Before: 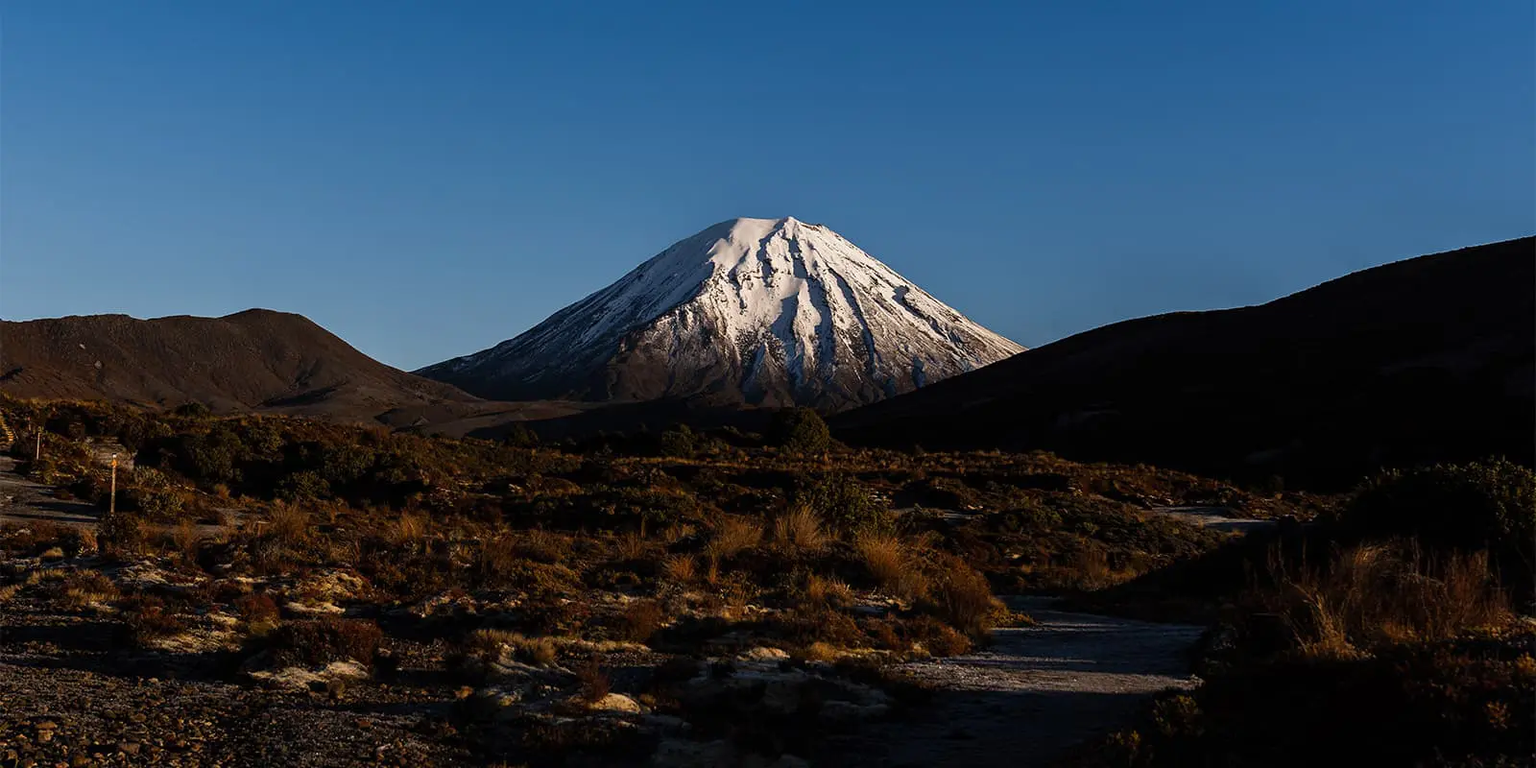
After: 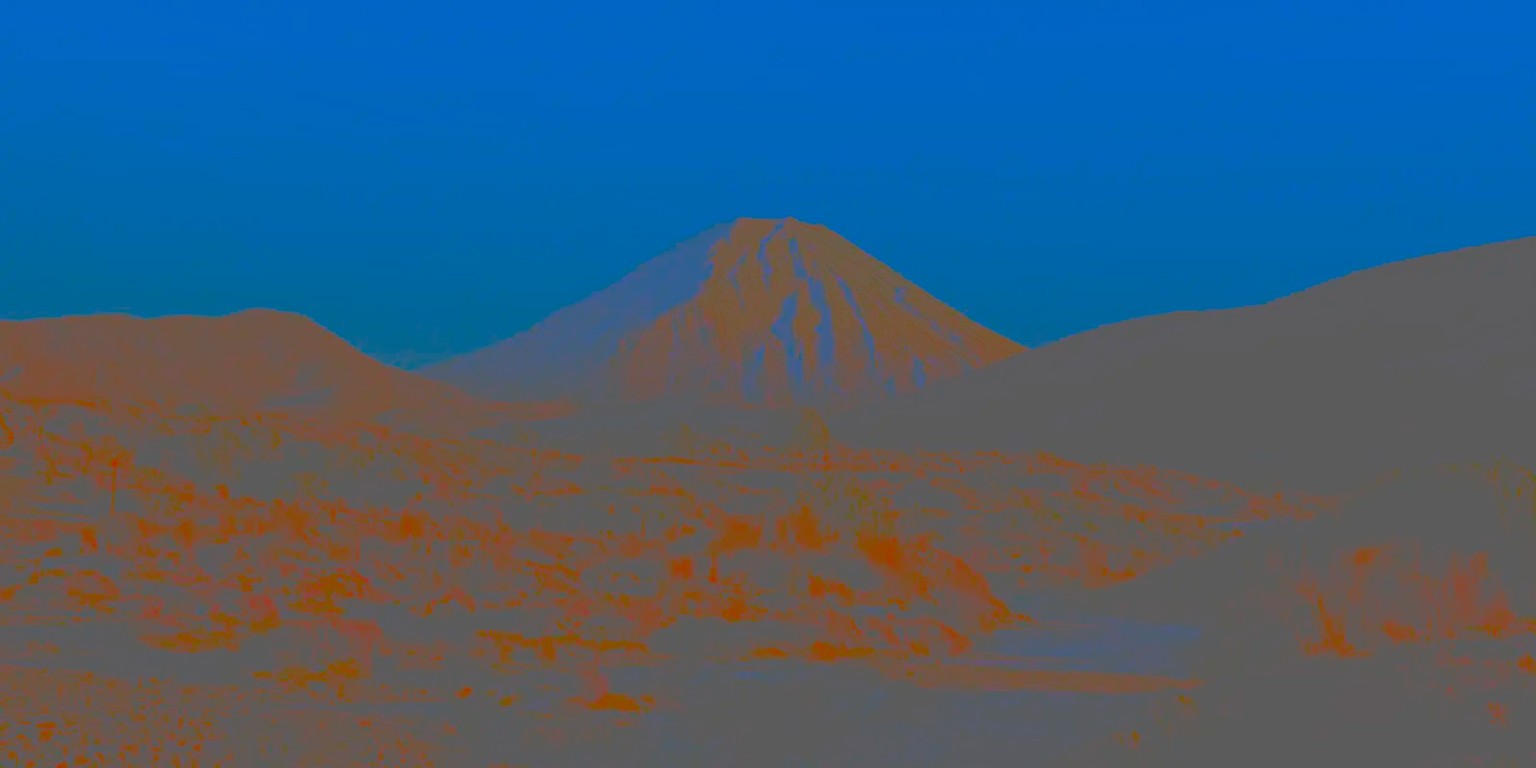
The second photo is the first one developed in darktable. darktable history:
contrast brightness saturation: contrast -0.979, brightness -0.164, saturation 0.746
